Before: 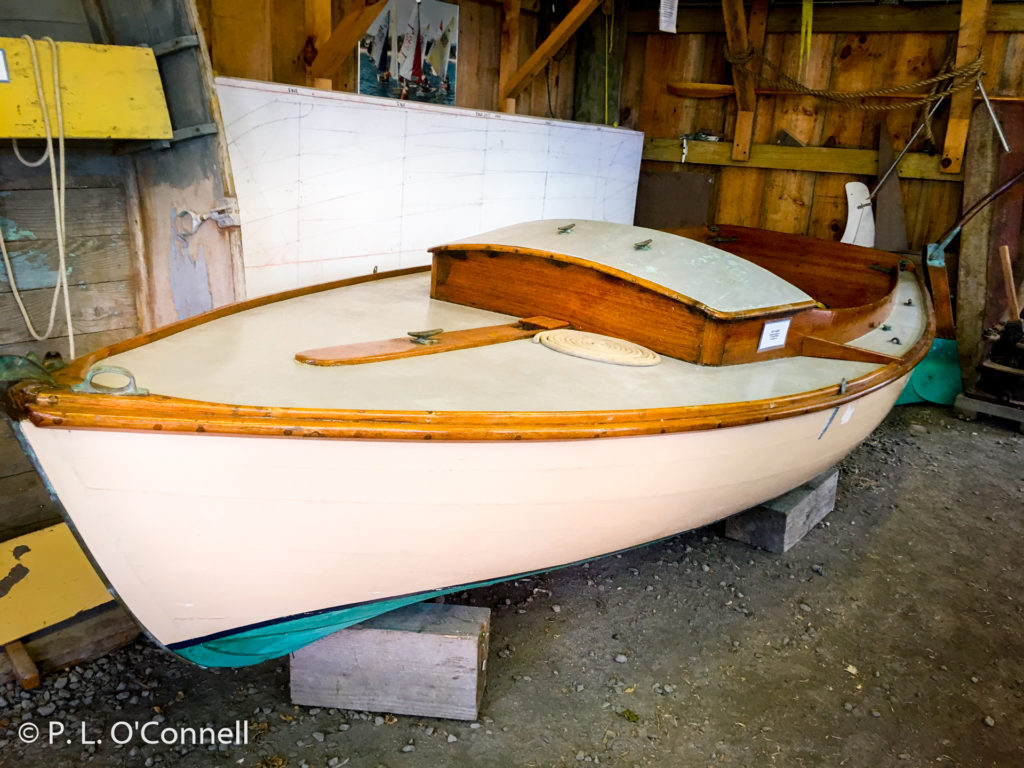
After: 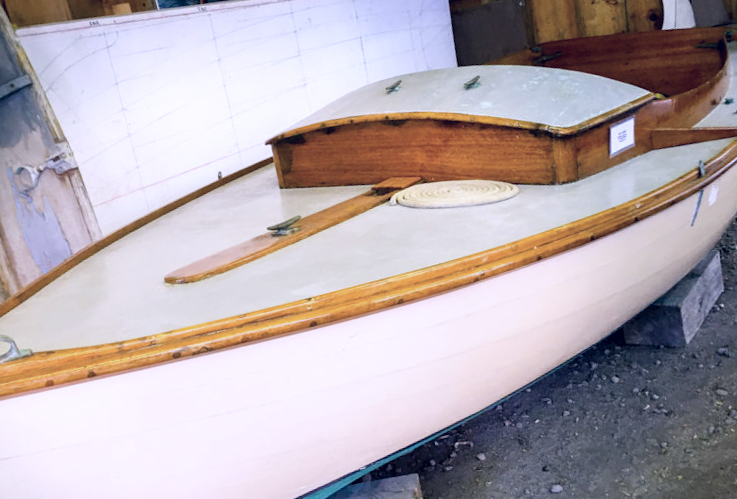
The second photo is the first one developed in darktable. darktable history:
color calibration: illuminant custom, x 0.432, y 0.395, temperature 3098 K
crop: left 9.88%, right 12.664%
color correction: highlights a* 19.59, highlights b* 27.49, shadows a* 3.46, shadows b* -17.28, saturation 0.73
rotate and perspective: rotation -14.8°, crop left 0.1, crop right 0.903, crop top 0.25, crop bottom 0.748
